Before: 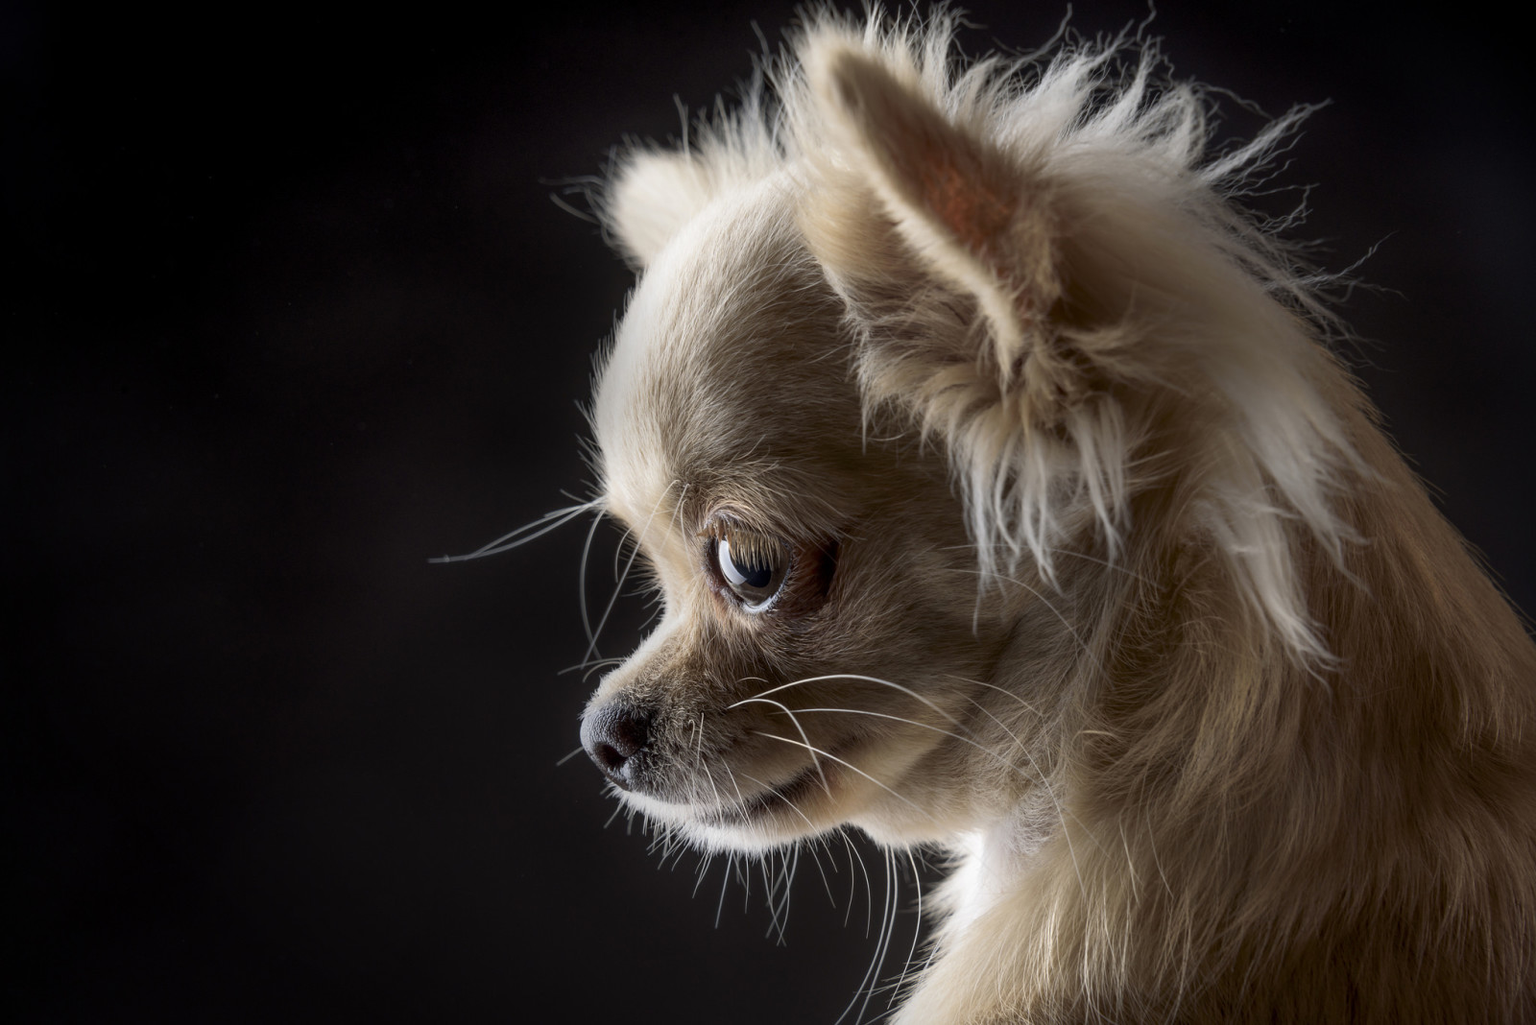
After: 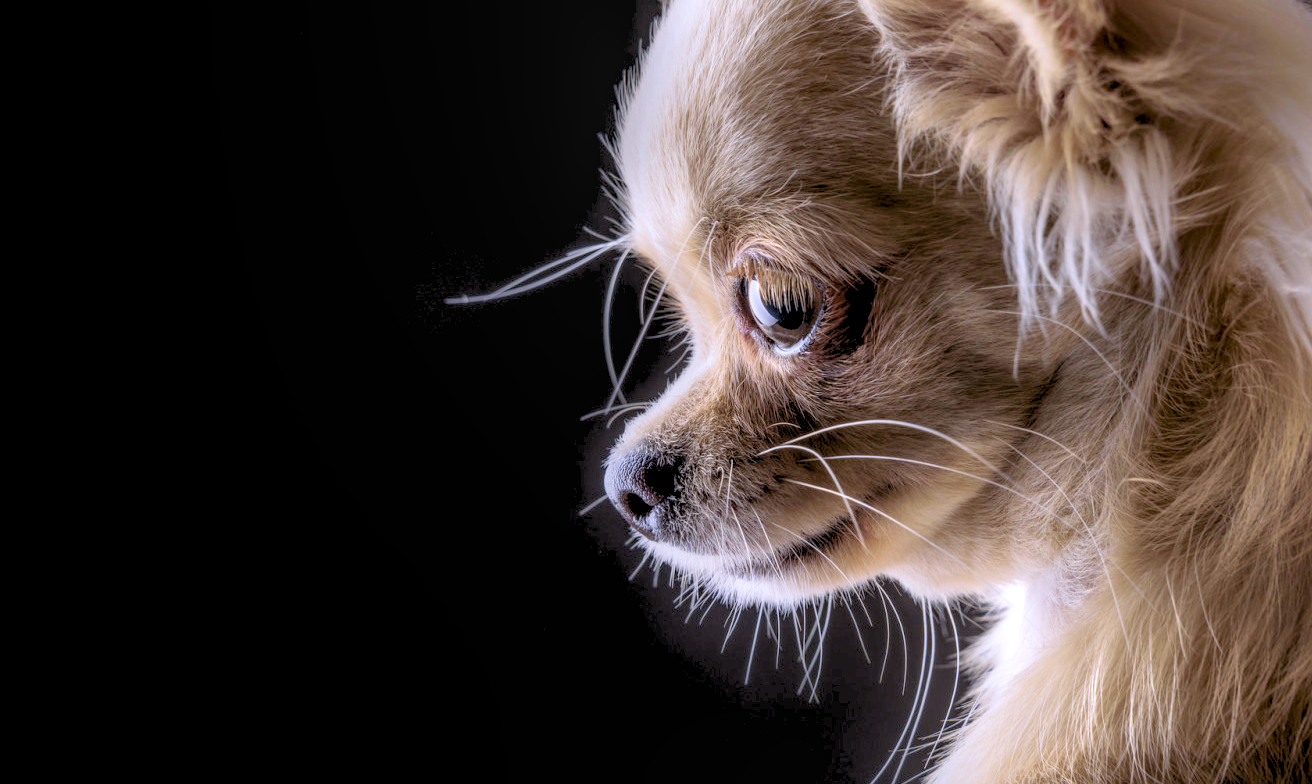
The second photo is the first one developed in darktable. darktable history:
crop: top 26.531%, right 17.959%
levels: levels [0.072, 0.414, 0.976]
velvia: on, module defaults
white balance: red 1.004, blue 1.096
local contrast: on, module defaults
